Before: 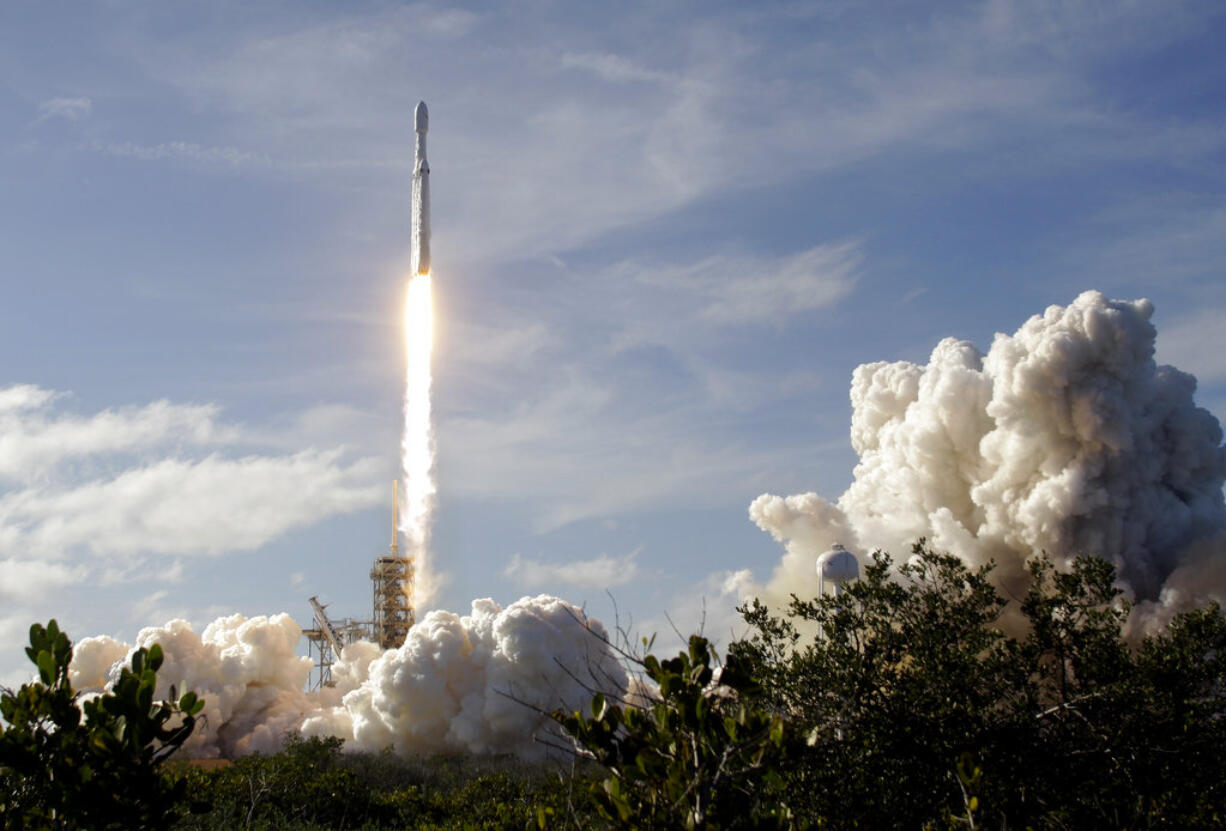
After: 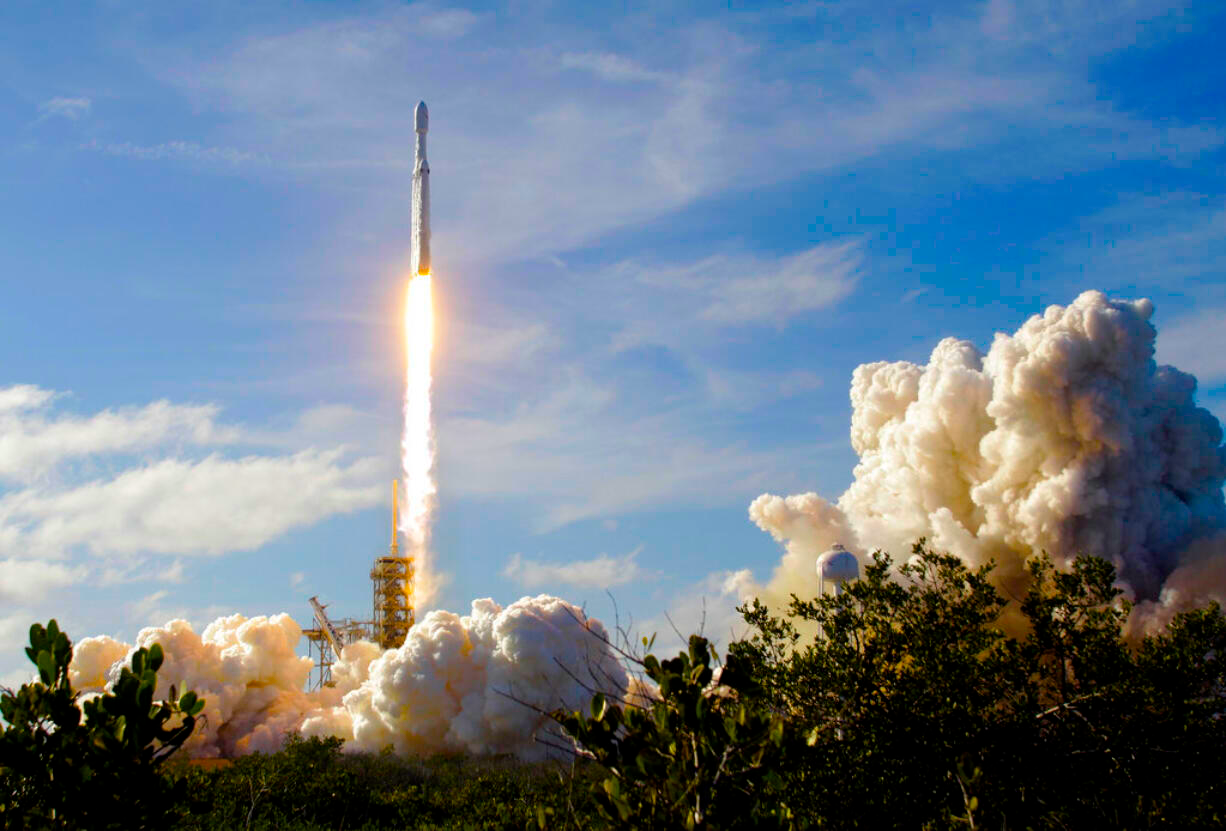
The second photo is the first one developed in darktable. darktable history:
color balance rgb: linear chroma grading › global chroma 42.616%, perceptual saturation grading › global saturation 31.067%, global vibrance 14.159%
